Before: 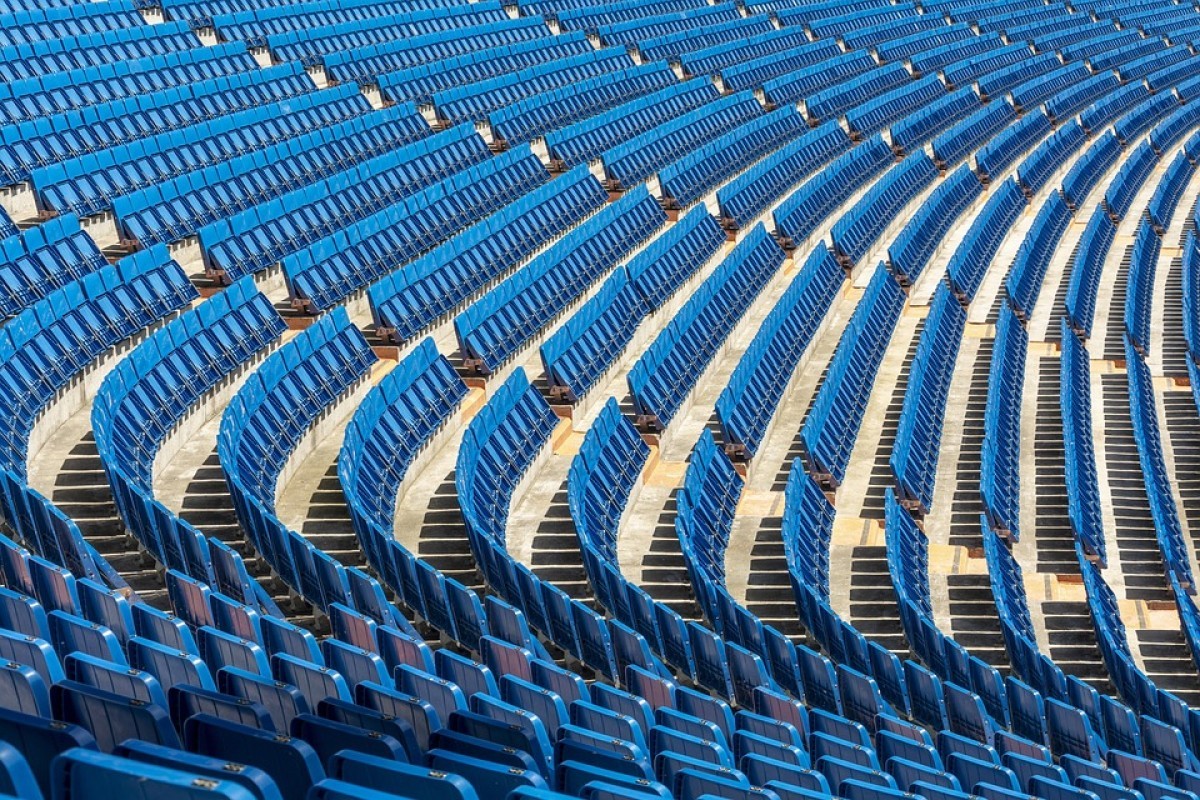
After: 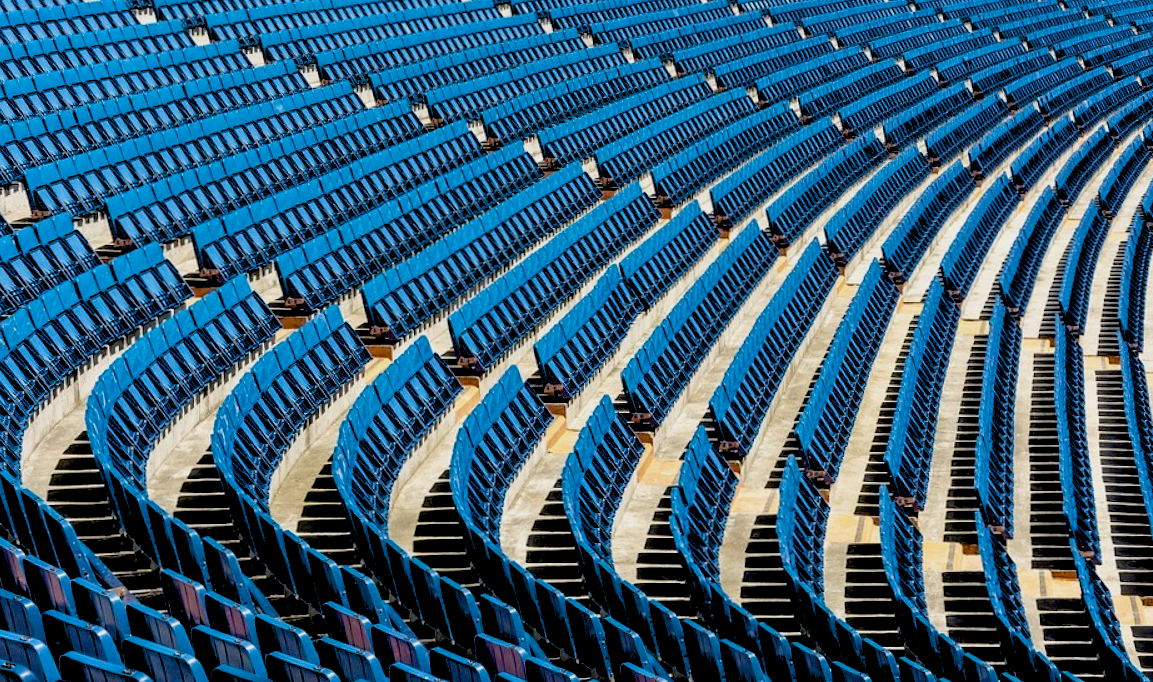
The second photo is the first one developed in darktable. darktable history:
crop and rotate: angle 0.2°, left 0.275%, right 3.127%, bottom 14.18%
filmic rgb: black relative exposure -9.5 EV, white relative exposure 3.02 EV, hardness 6.12
exposure: black level correction 0.056, exposure -0.039 EV, compensate highlight preservation false
